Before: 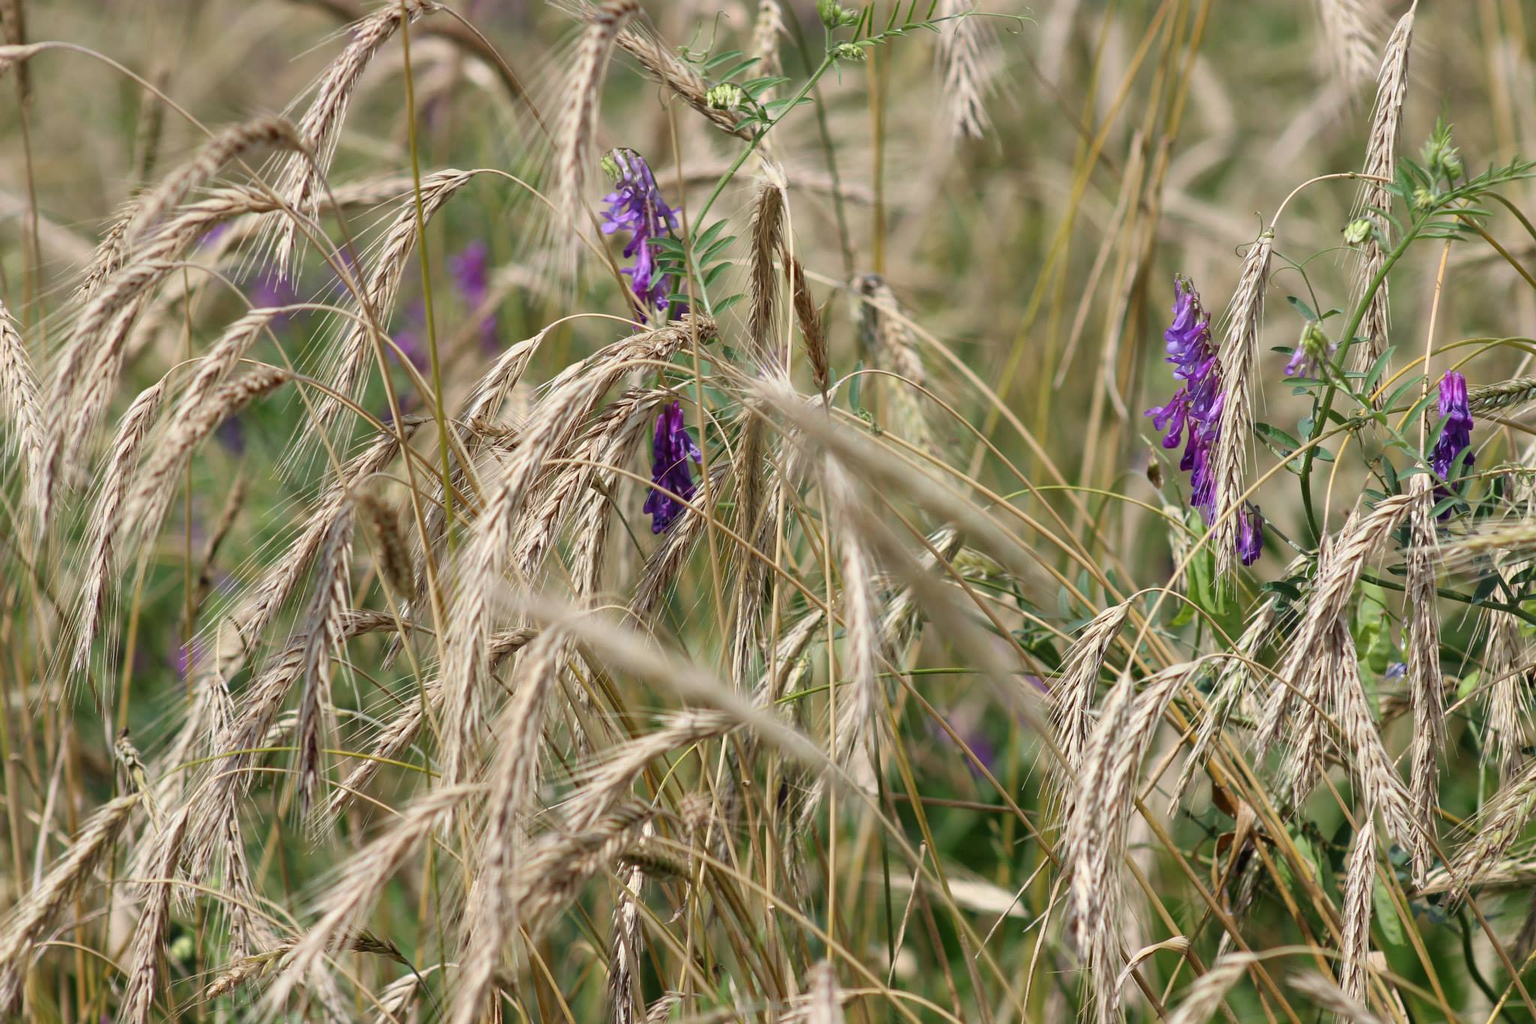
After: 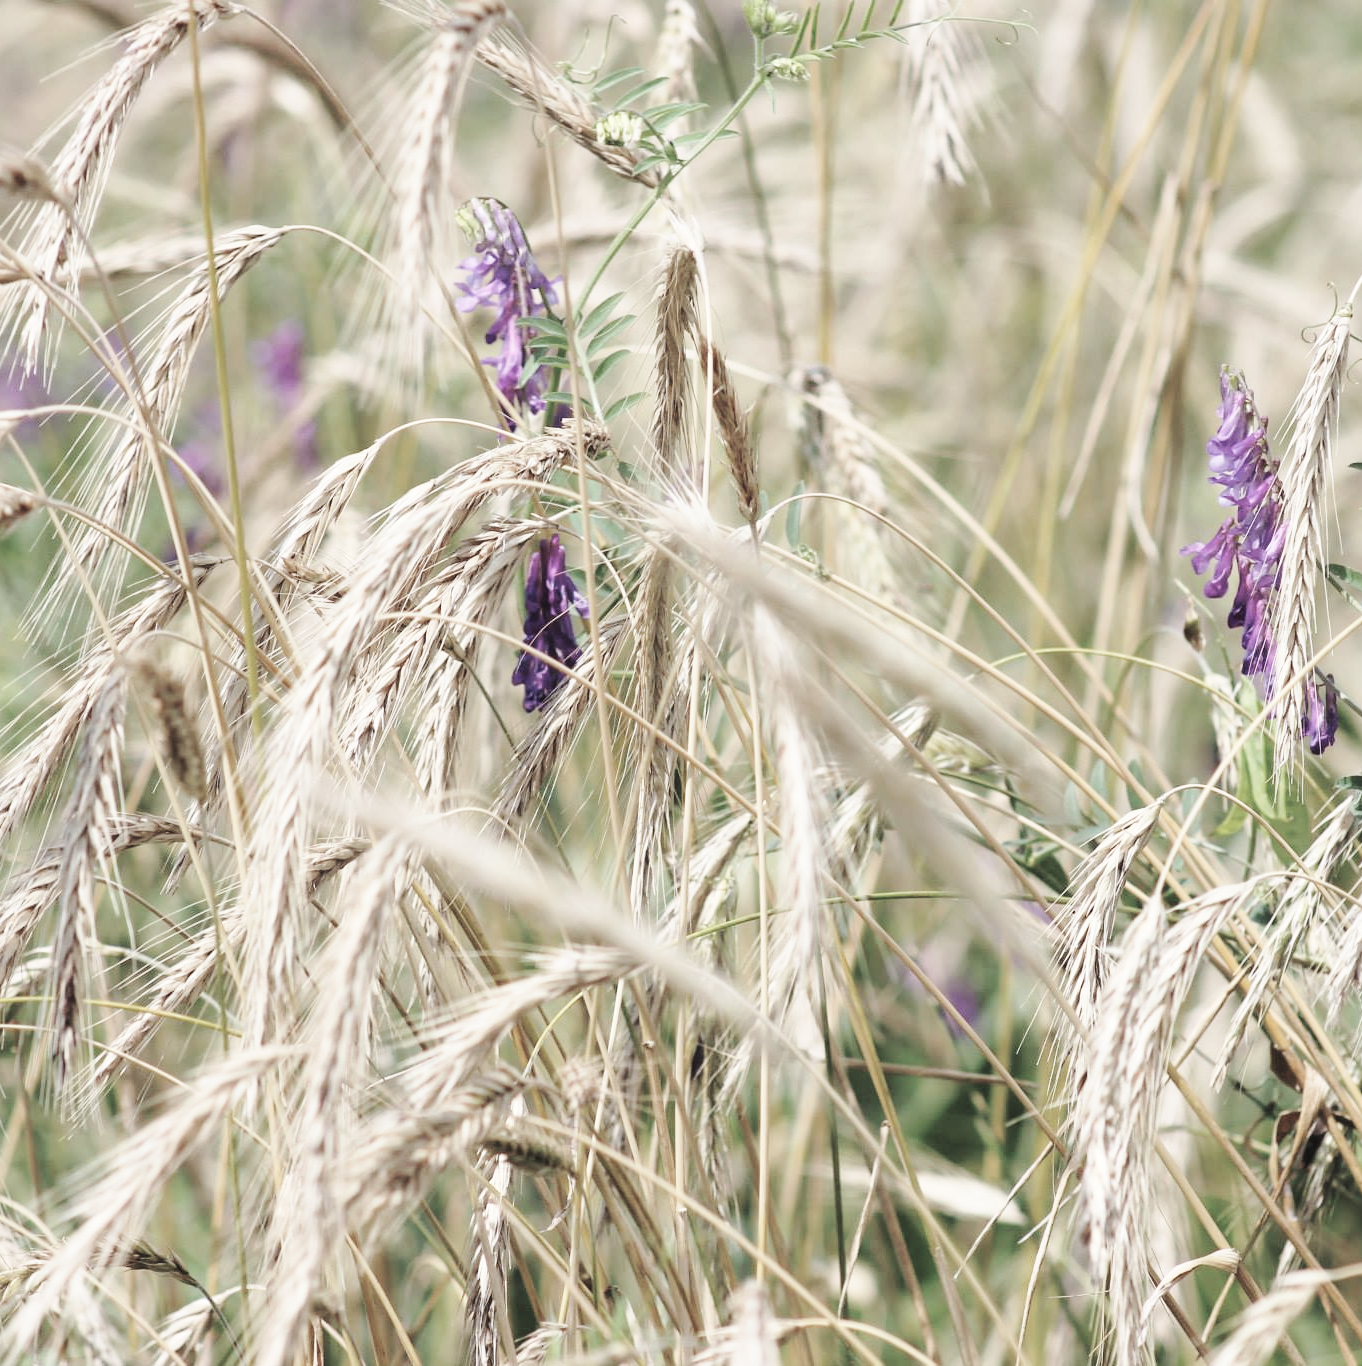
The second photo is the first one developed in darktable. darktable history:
crop: left 16.899%, right 16.556%
contrast brightness saturation: brightness 0.18, saturation -0.5
base curve: curves: ch0 [(0, 0) (0.028, 0.03) (0.121, 0.232) (0.46, 0.748) (0.859, 0.968) (1, 1)], preserve colors none
